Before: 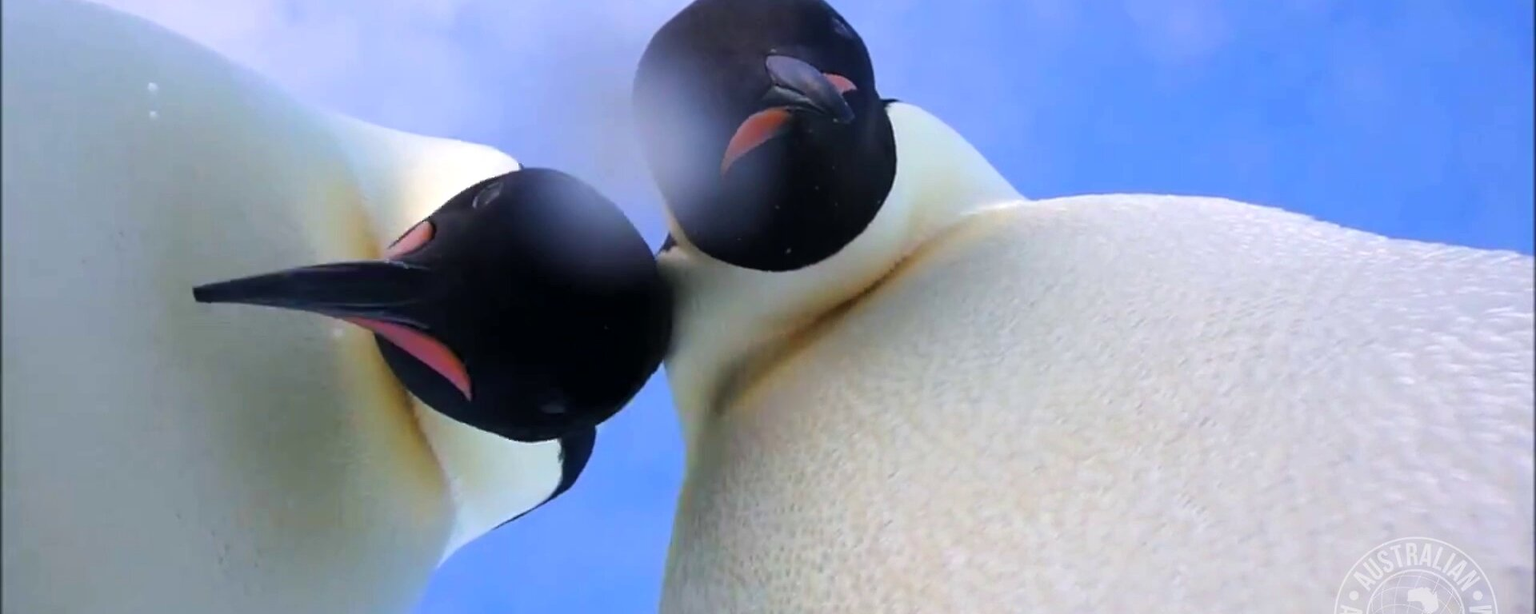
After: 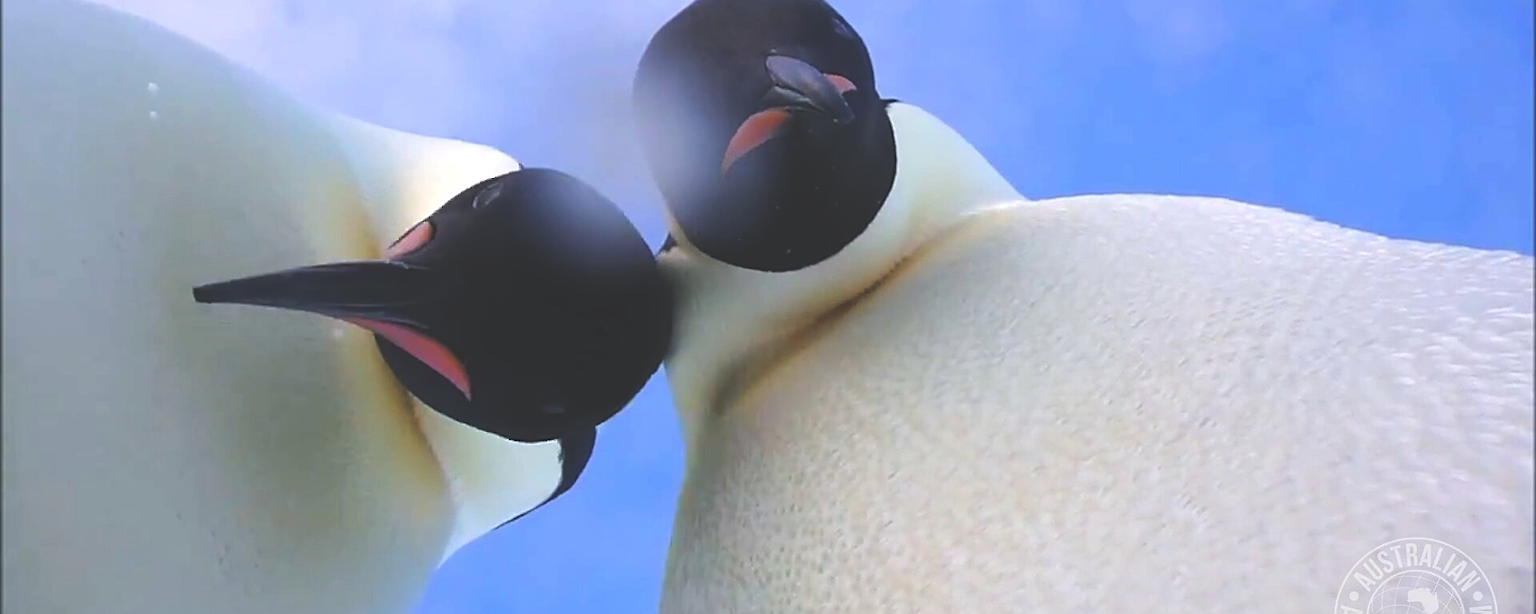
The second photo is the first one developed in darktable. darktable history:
exposure: black level correction -0.029, compensate highlight preservation false
sharpen: on, module defaults
